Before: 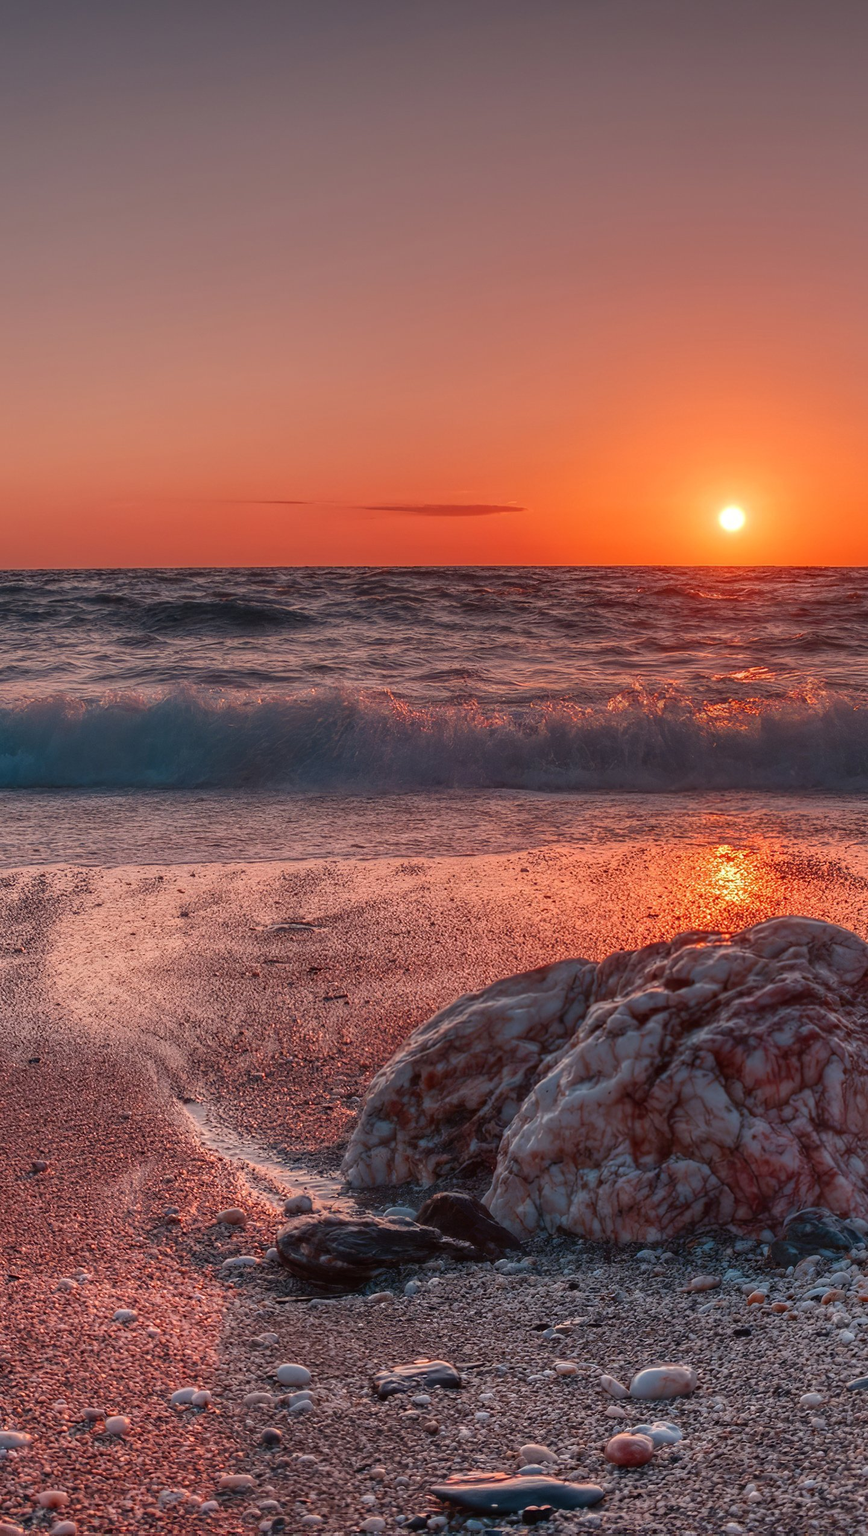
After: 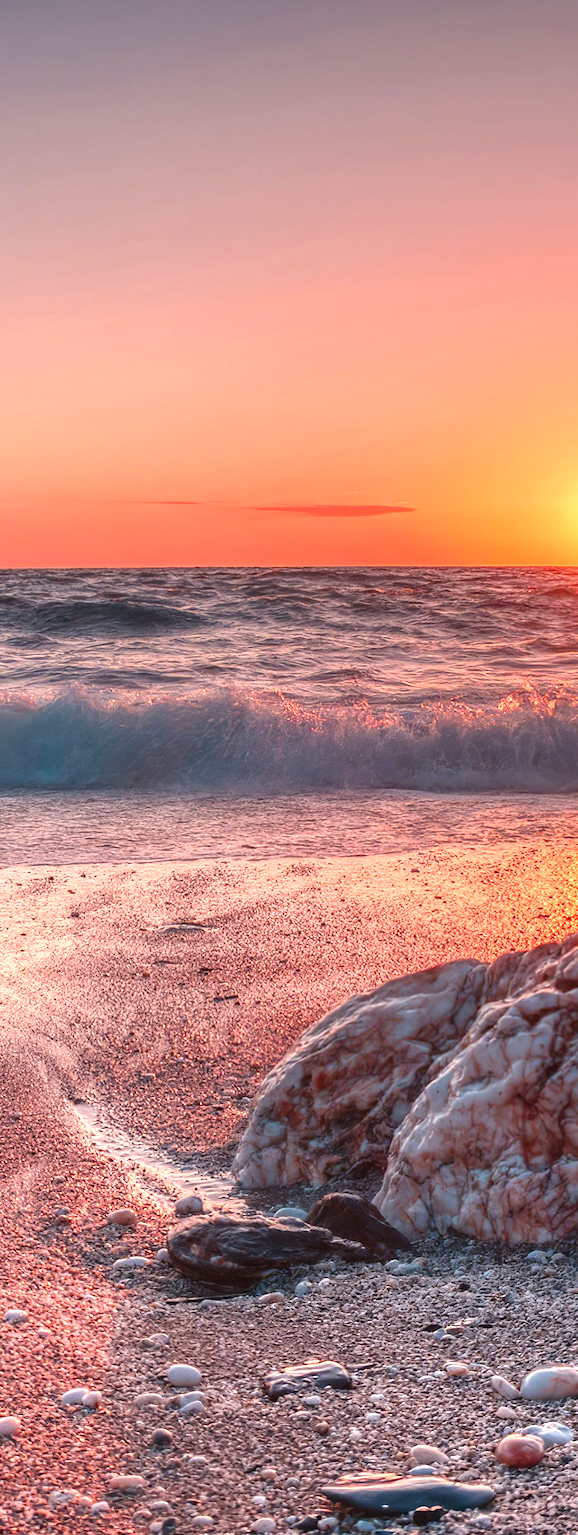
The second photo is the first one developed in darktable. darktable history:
crop and rotate: left 12.648%, right 20.685%
exposure: black level correction 0, exposure 1.198 EV, compensate exposure bias true, compensate highlight preservation false
